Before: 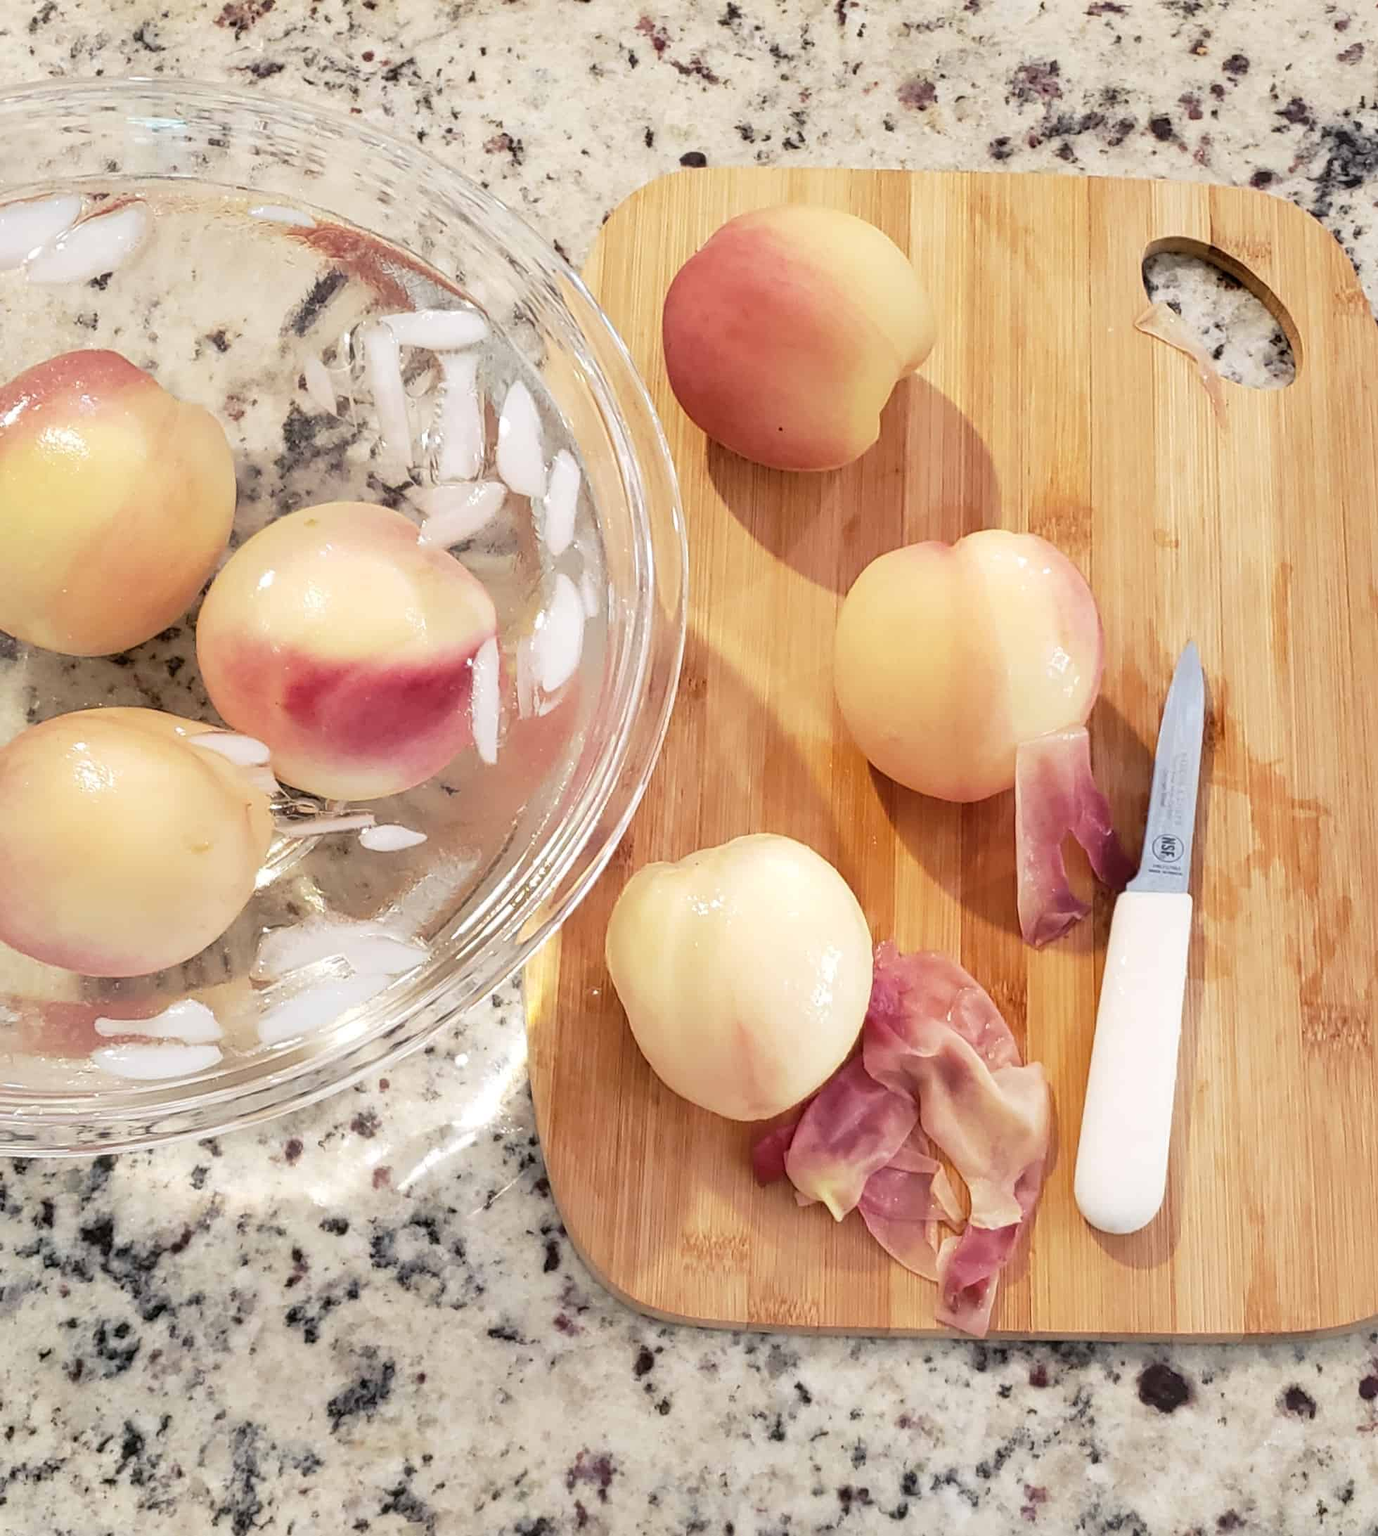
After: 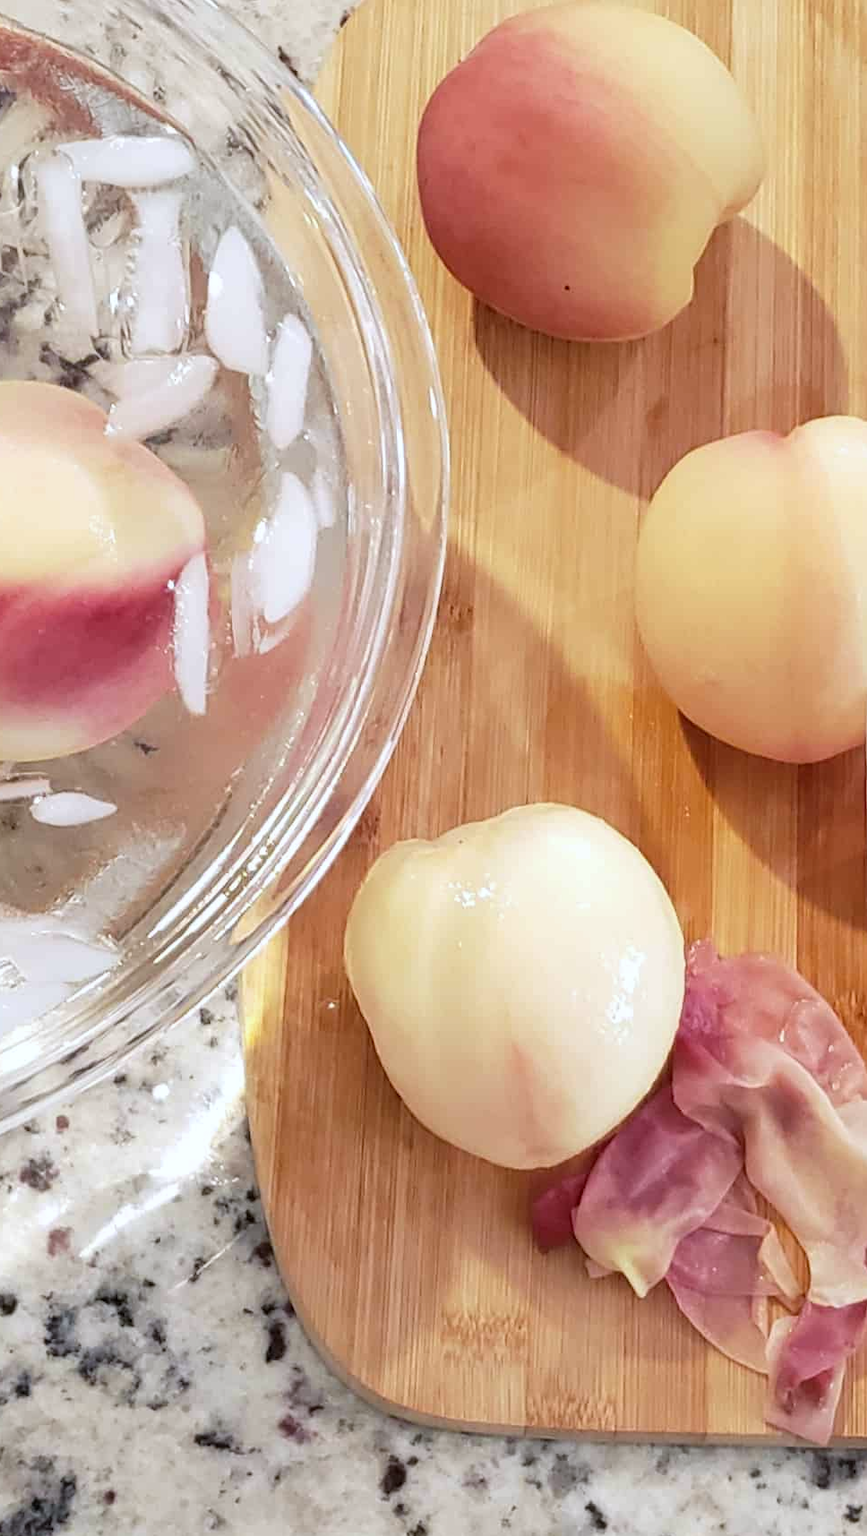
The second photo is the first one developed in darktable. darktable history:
white balance: red 0.967, blue 1.049
crop and rotate: angle 0.02°, left 24.353%, top 13.219%, right 26.156%, bottom 8.224%
